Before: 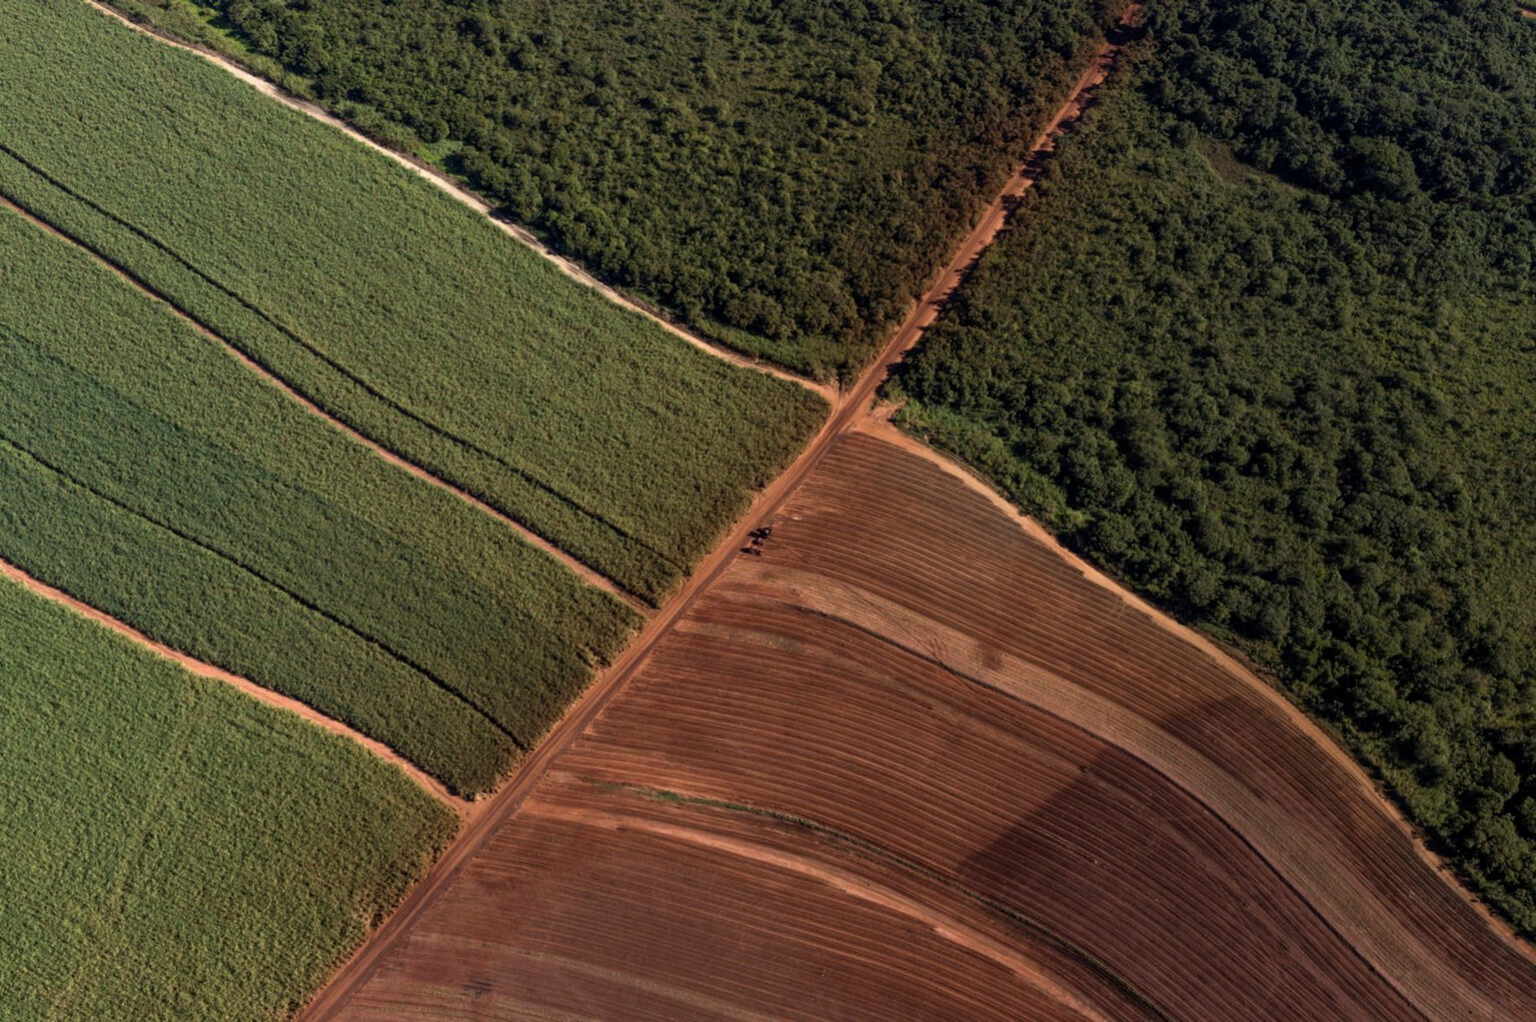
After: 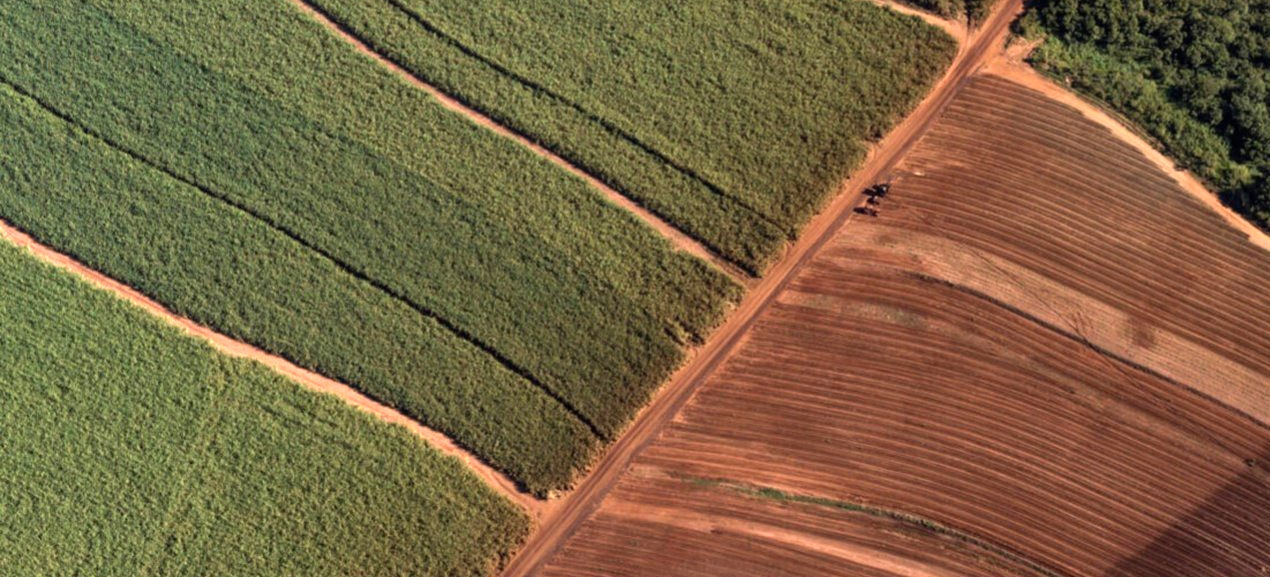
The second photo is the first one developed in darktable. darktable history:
crop: top 36.047%, right 28.24%, bottom 14.94%
exposure: black level correction 0, exposure 0.702 EV, compensate exposure bias true, compensate highlight preservation false
shadows and highlights: shadows 37.14, highlights -26.71, soften with gaussian
tone equalizer: edges refinement/feathering 500, mask exposure compensation -1.57 EV, preserve details no
